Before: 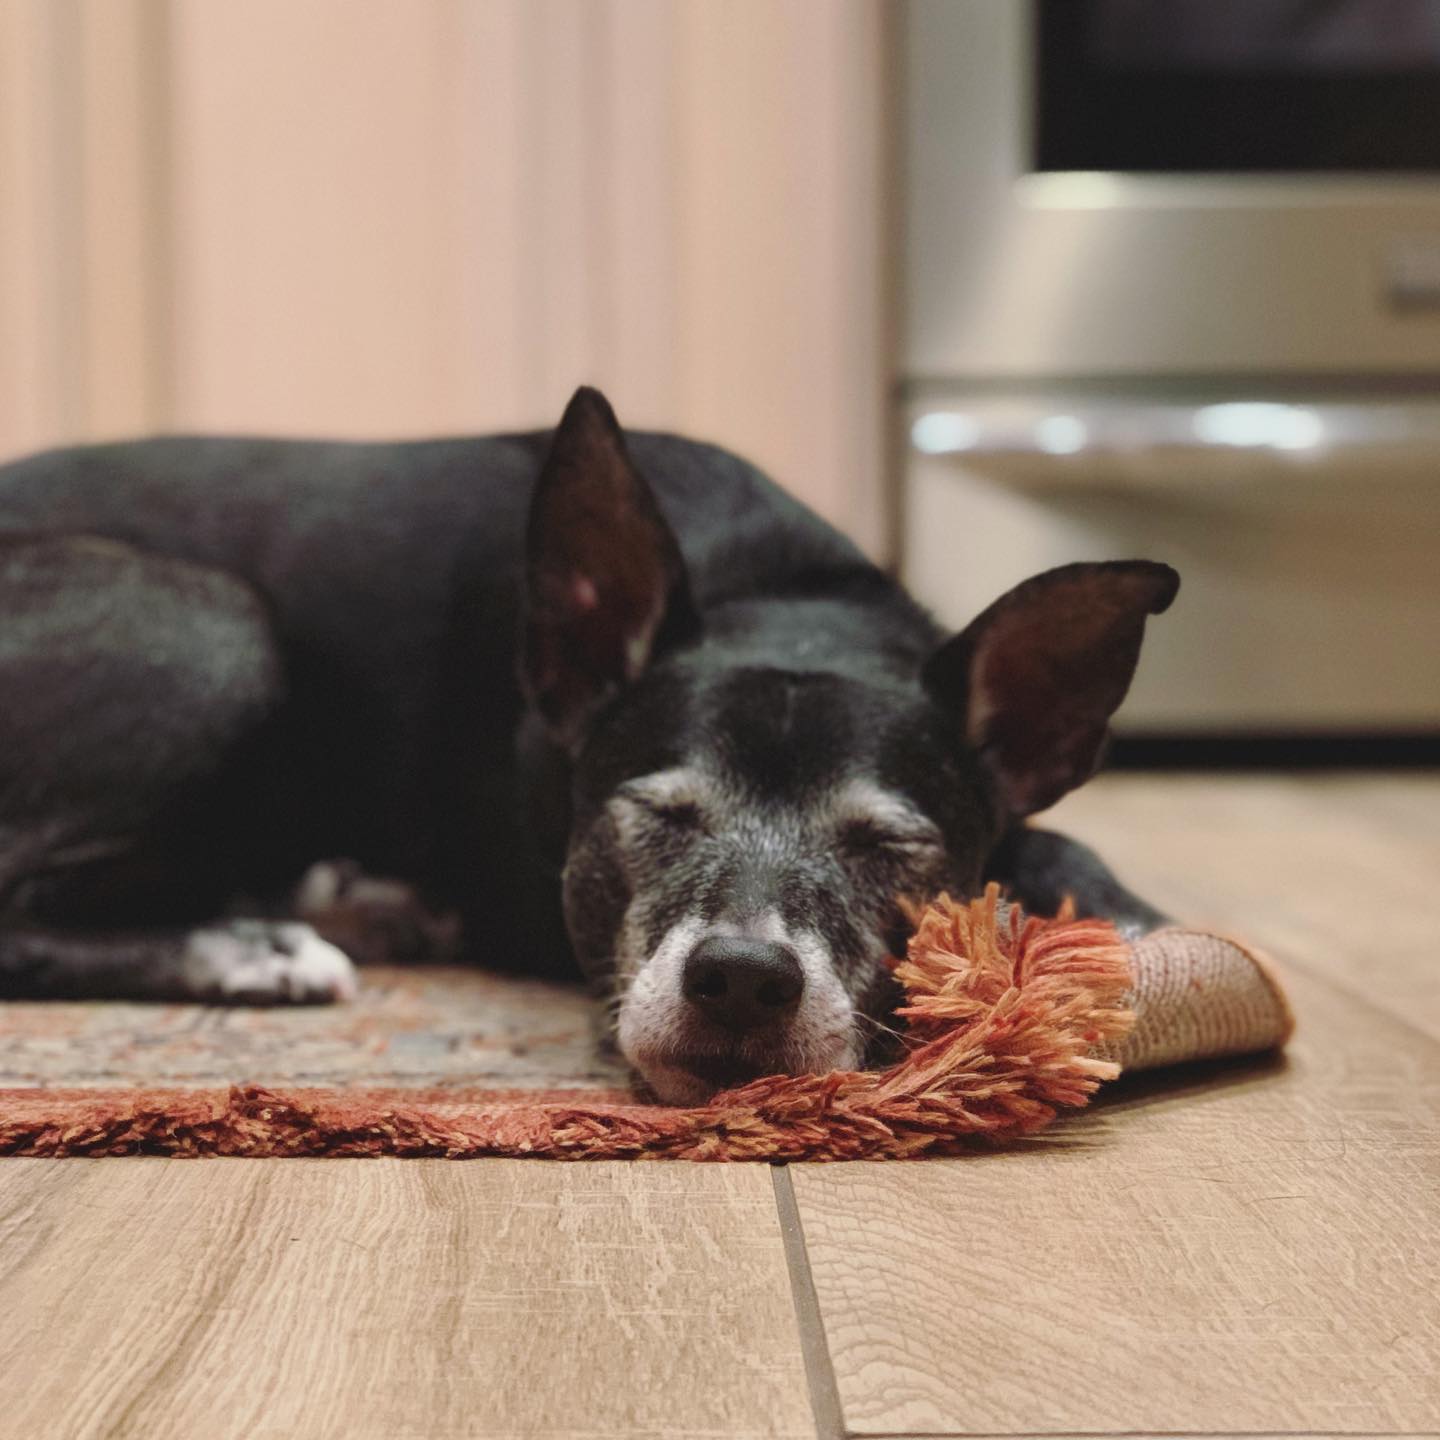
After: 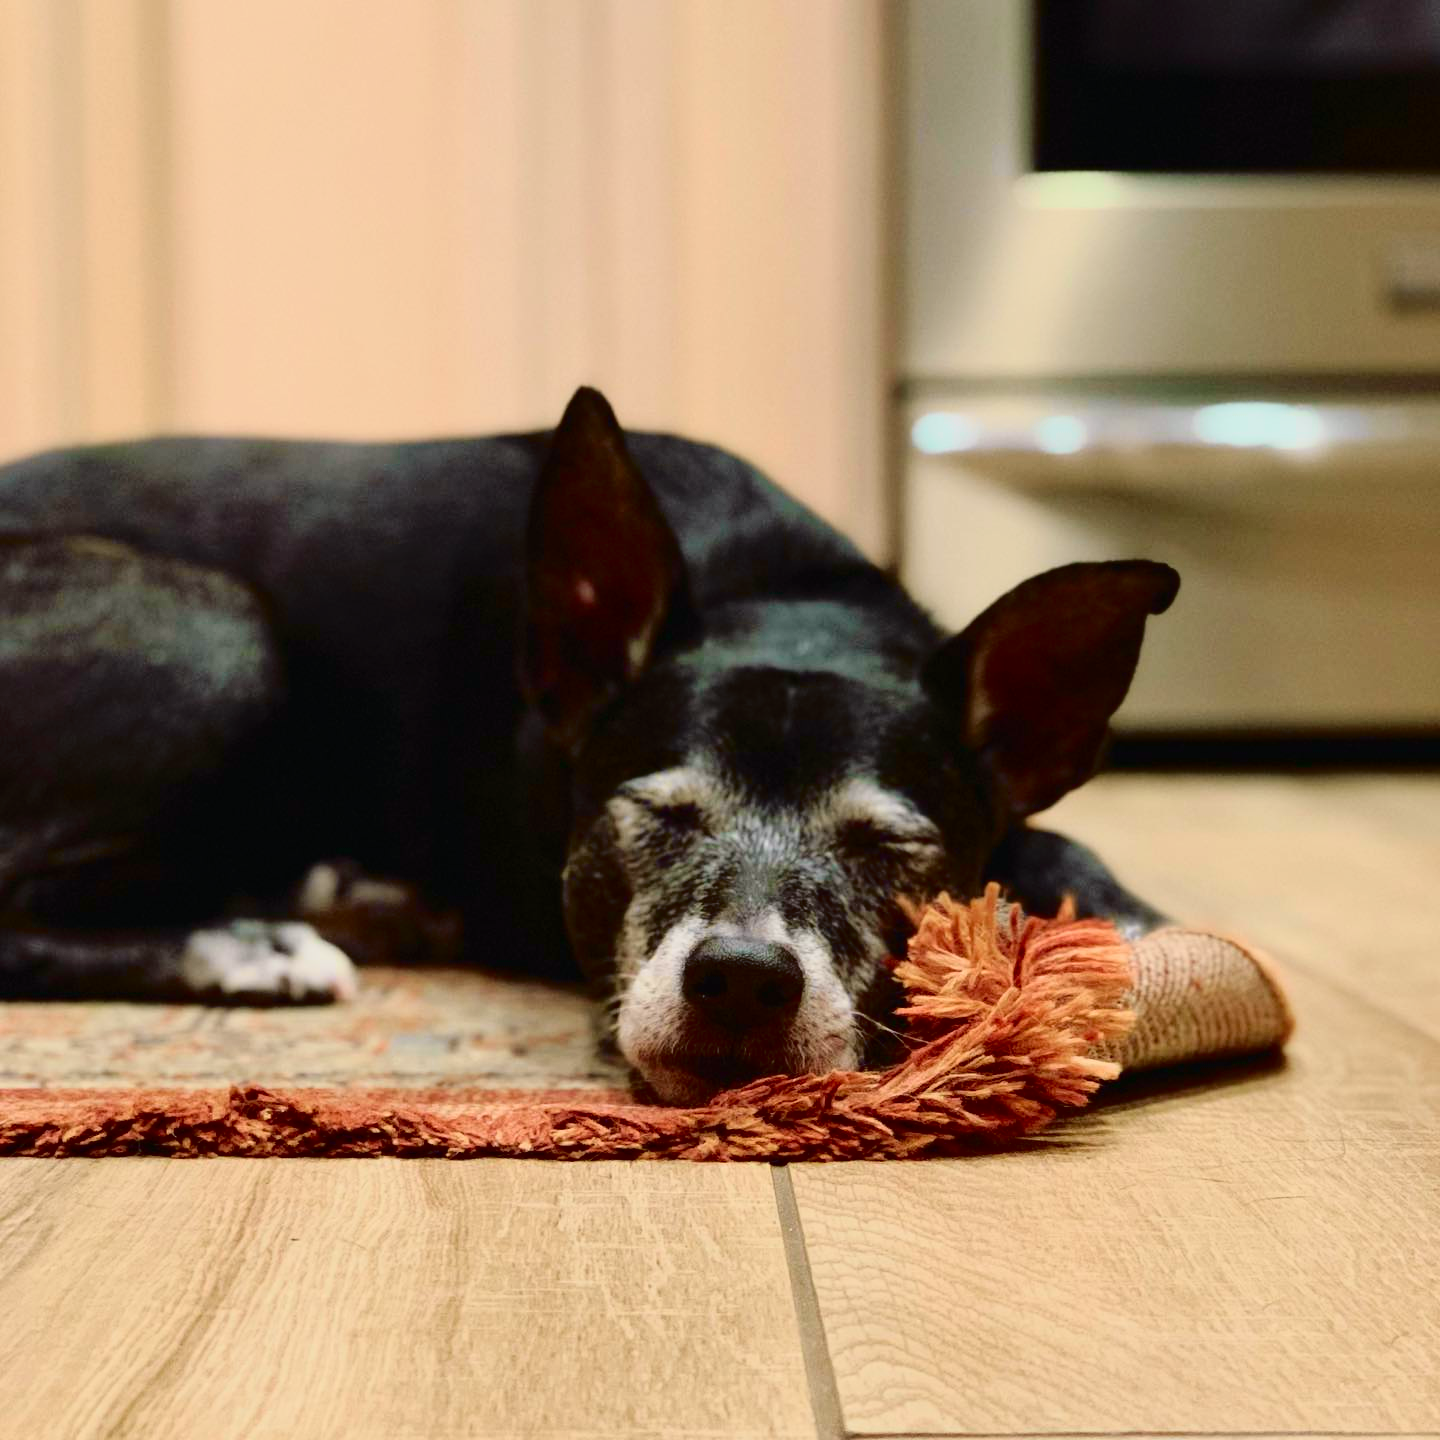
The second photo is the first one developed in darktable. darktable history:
bloom: size 9%, threshold 100%, strength 7%
tone curve: curves: ch0 [(0, 0.014) (0.17, 0.099) (0.392, 0.438) (0.725, 0.828) (0.872, 0.918) (1, 0.981)]; ch1 [(0, 0) (0.402, 0.36) (0.488, 0.466) (0.5, 0.499) (0.515, 0.515) (0.574, 0.595) (0.619, 0.65) (0.701, 0.725) (1, 1)]; ch2 [(0, 0) (0.432, 0.422) (0.486, 0.49) (0.503, 0.503) (0.523, 0.554) (0.562, 0.606) (0.644, 0.694) (0.717, 0.753) (1, 0.991)], color space Lab, independent channels
exposure: black level correction 0.009, exposure -0.159 EV, compensate highlight preservation false
